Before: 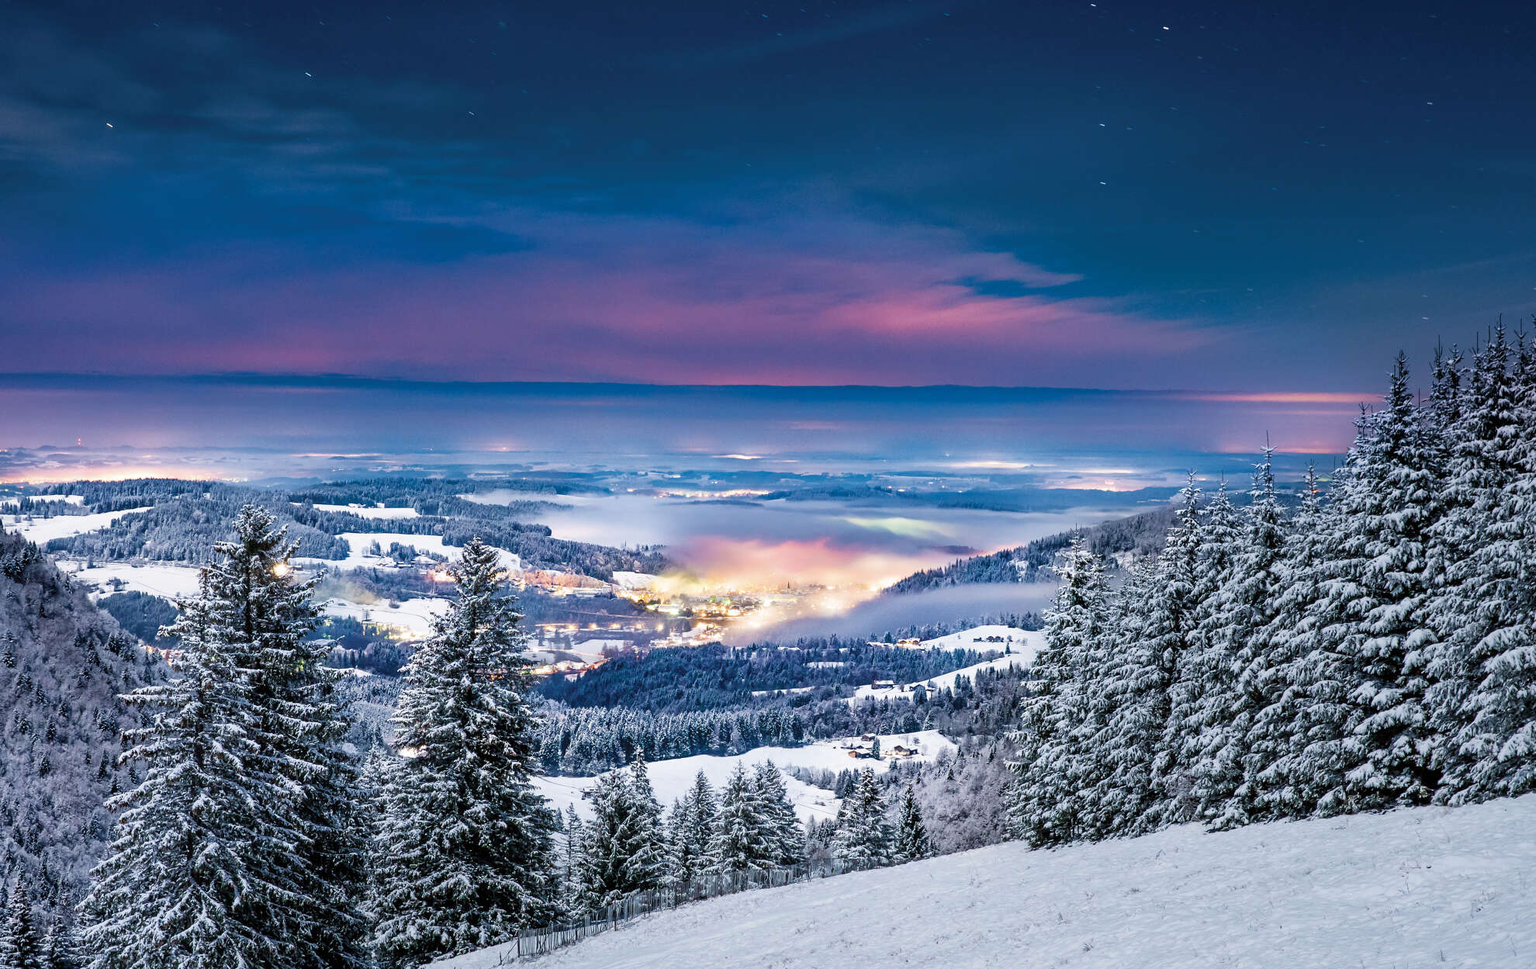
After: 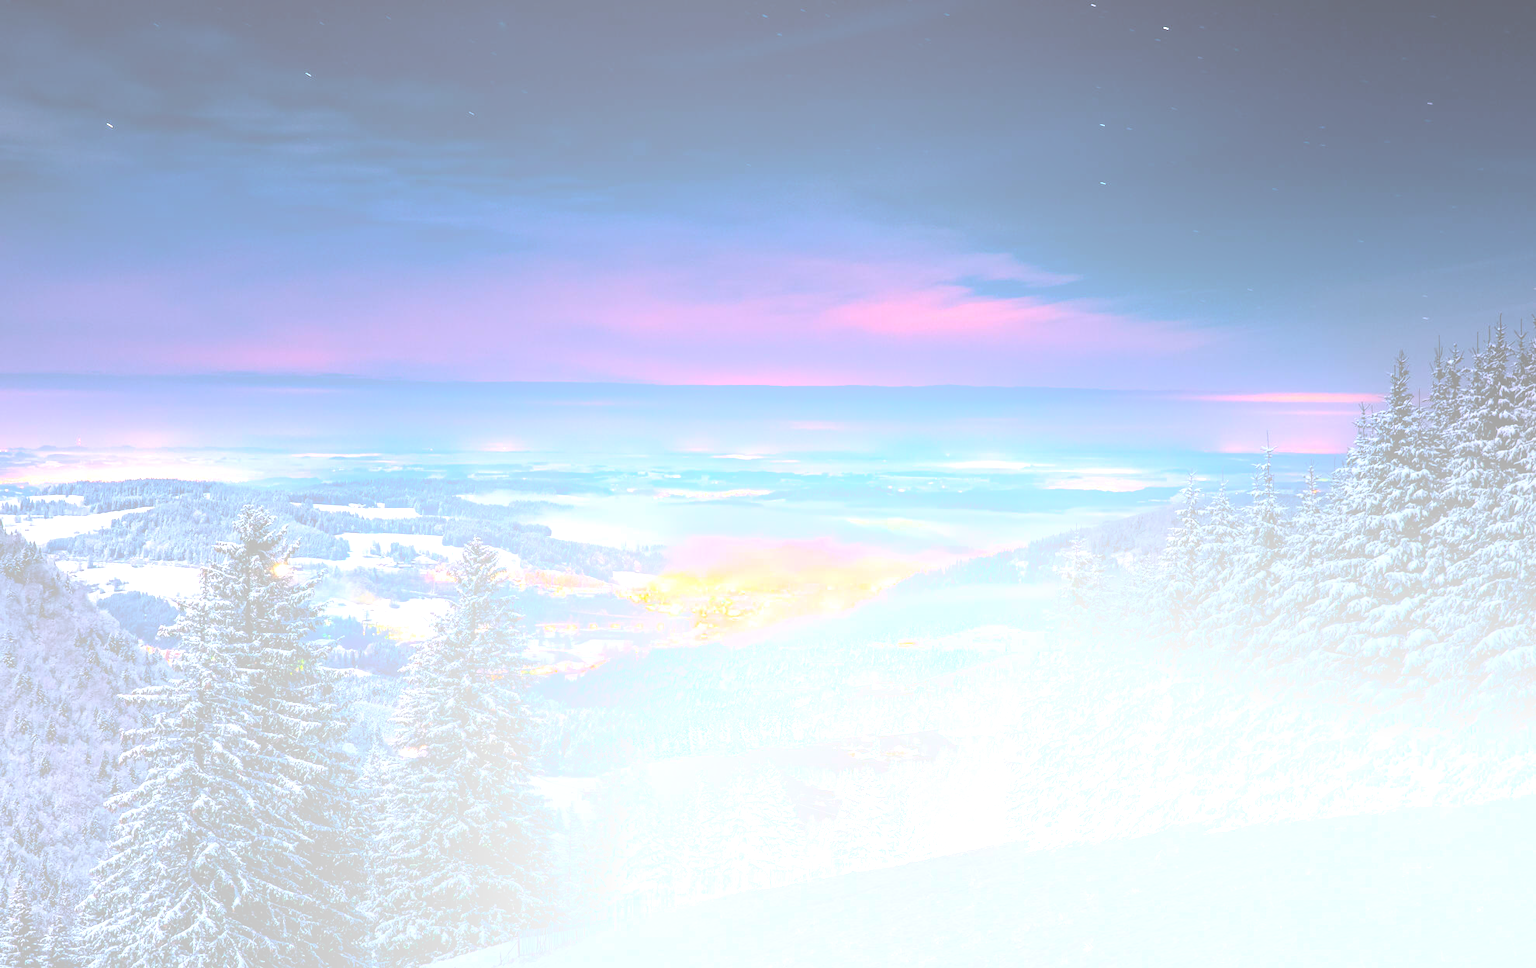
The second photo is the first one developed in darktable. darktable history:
bloom: size 85%, threshold 5%, strength 85%
levels: levels [0.044, 0.475, 0.791]
